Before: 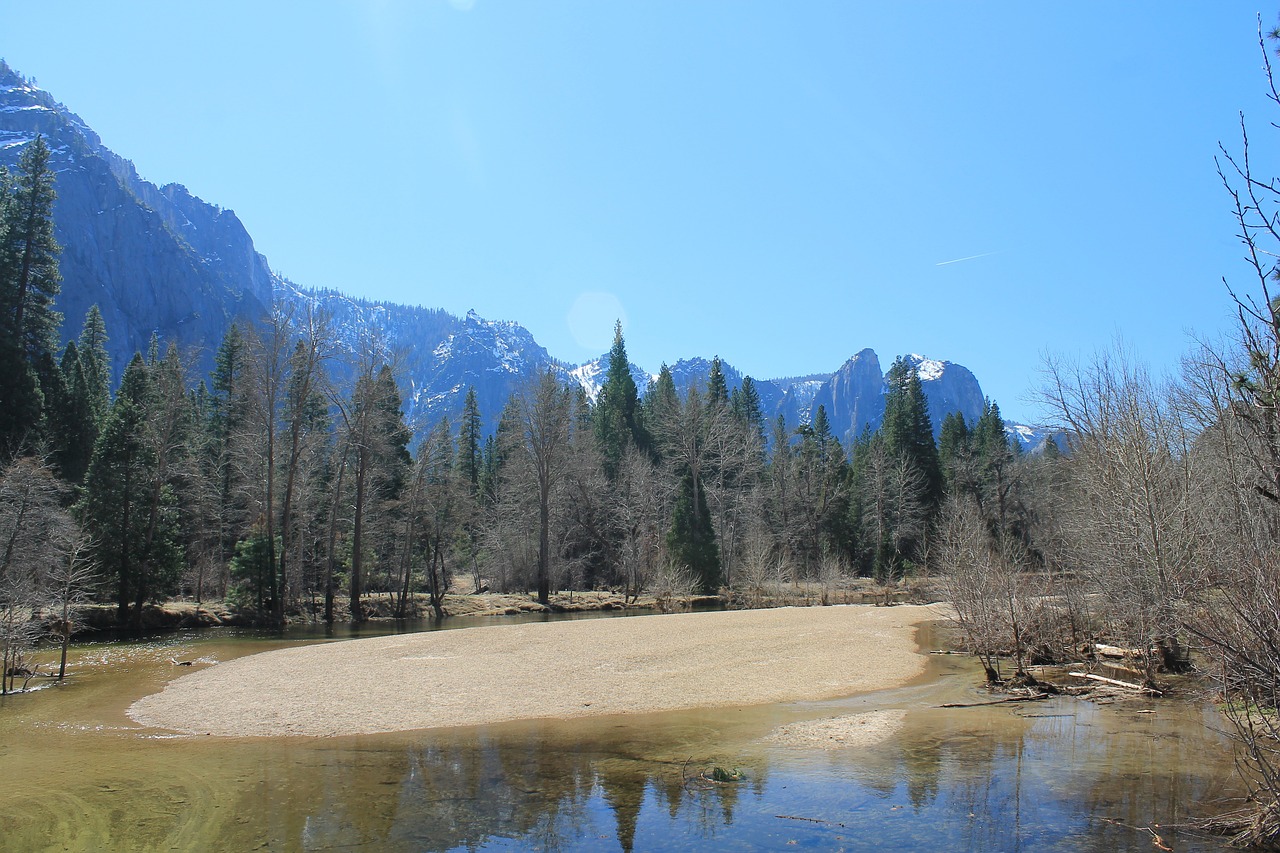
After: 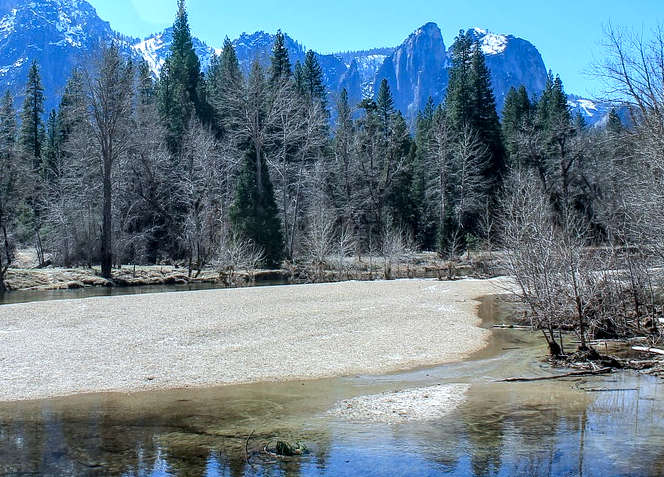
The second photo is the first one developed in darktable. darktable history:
local contrast: highlights 78%, shadows 56%, detail 174%, midtone range 0.433
color calibration: x 0.38, y 0.391, temperature 4080.11 K
tone equalizer: edges refinement/feathering 500, mask exposure compensation -1.57 EV, preserve details no
crop: left 34.153%, top 38.326%, right 13.896%, bottom 5.226%
